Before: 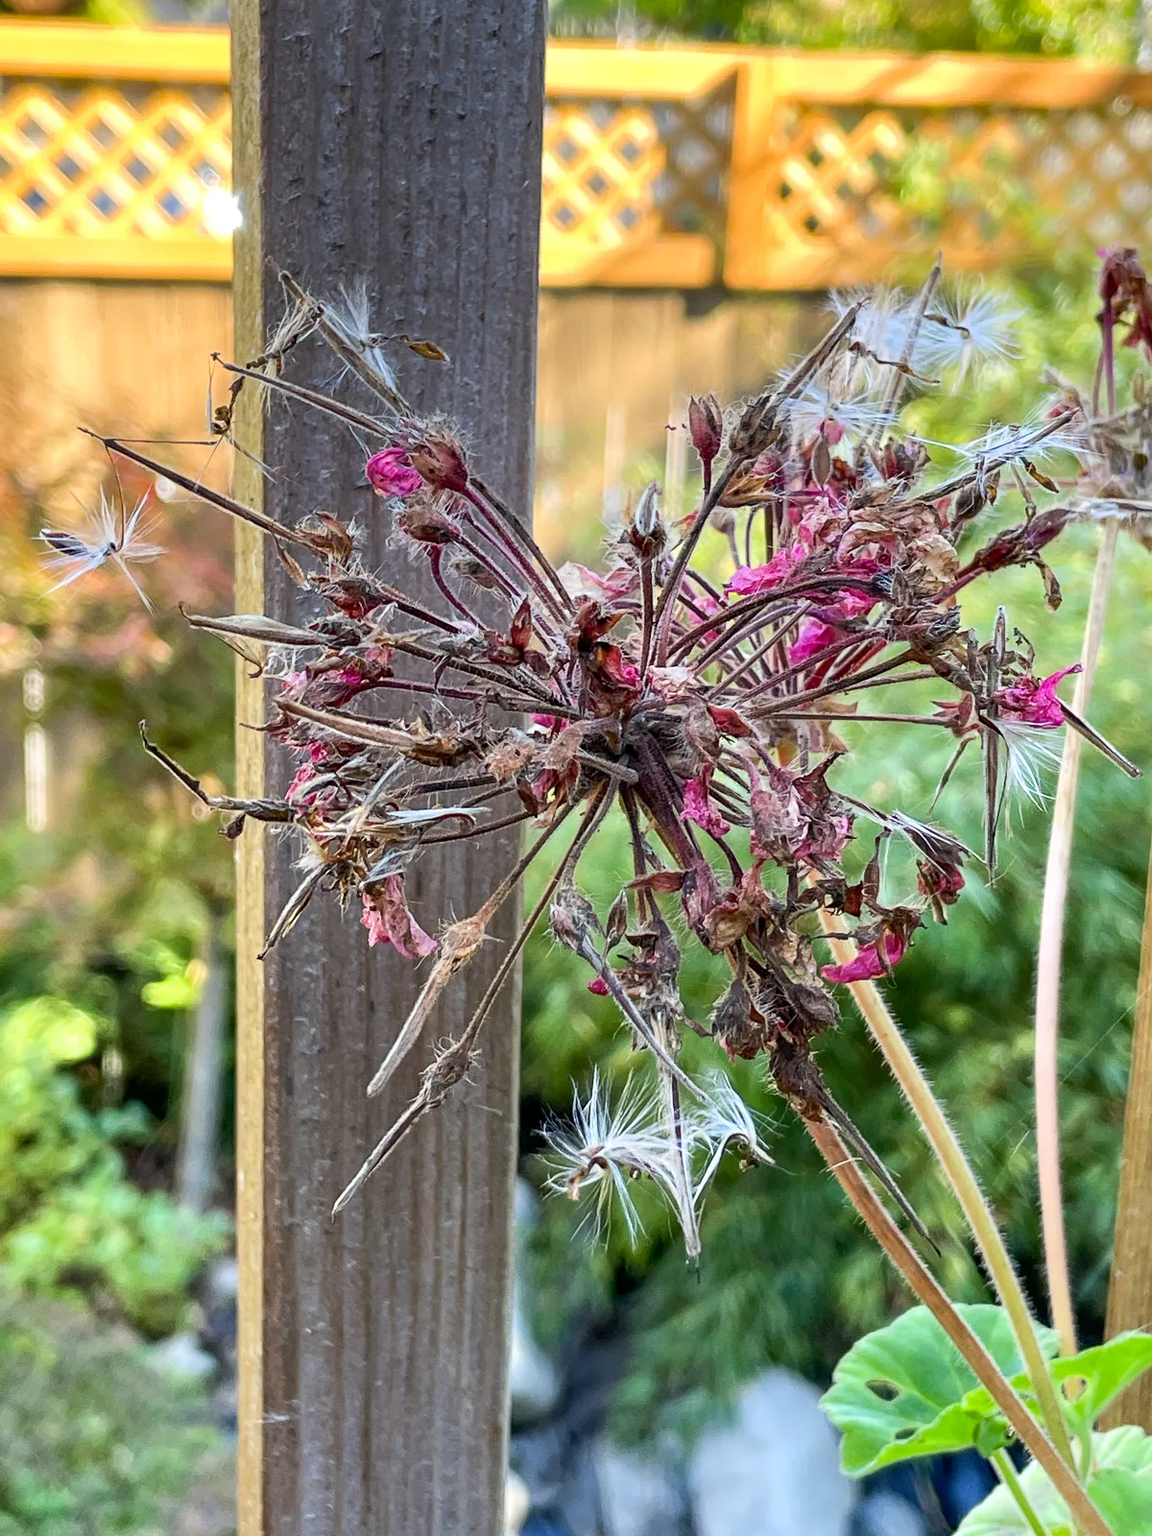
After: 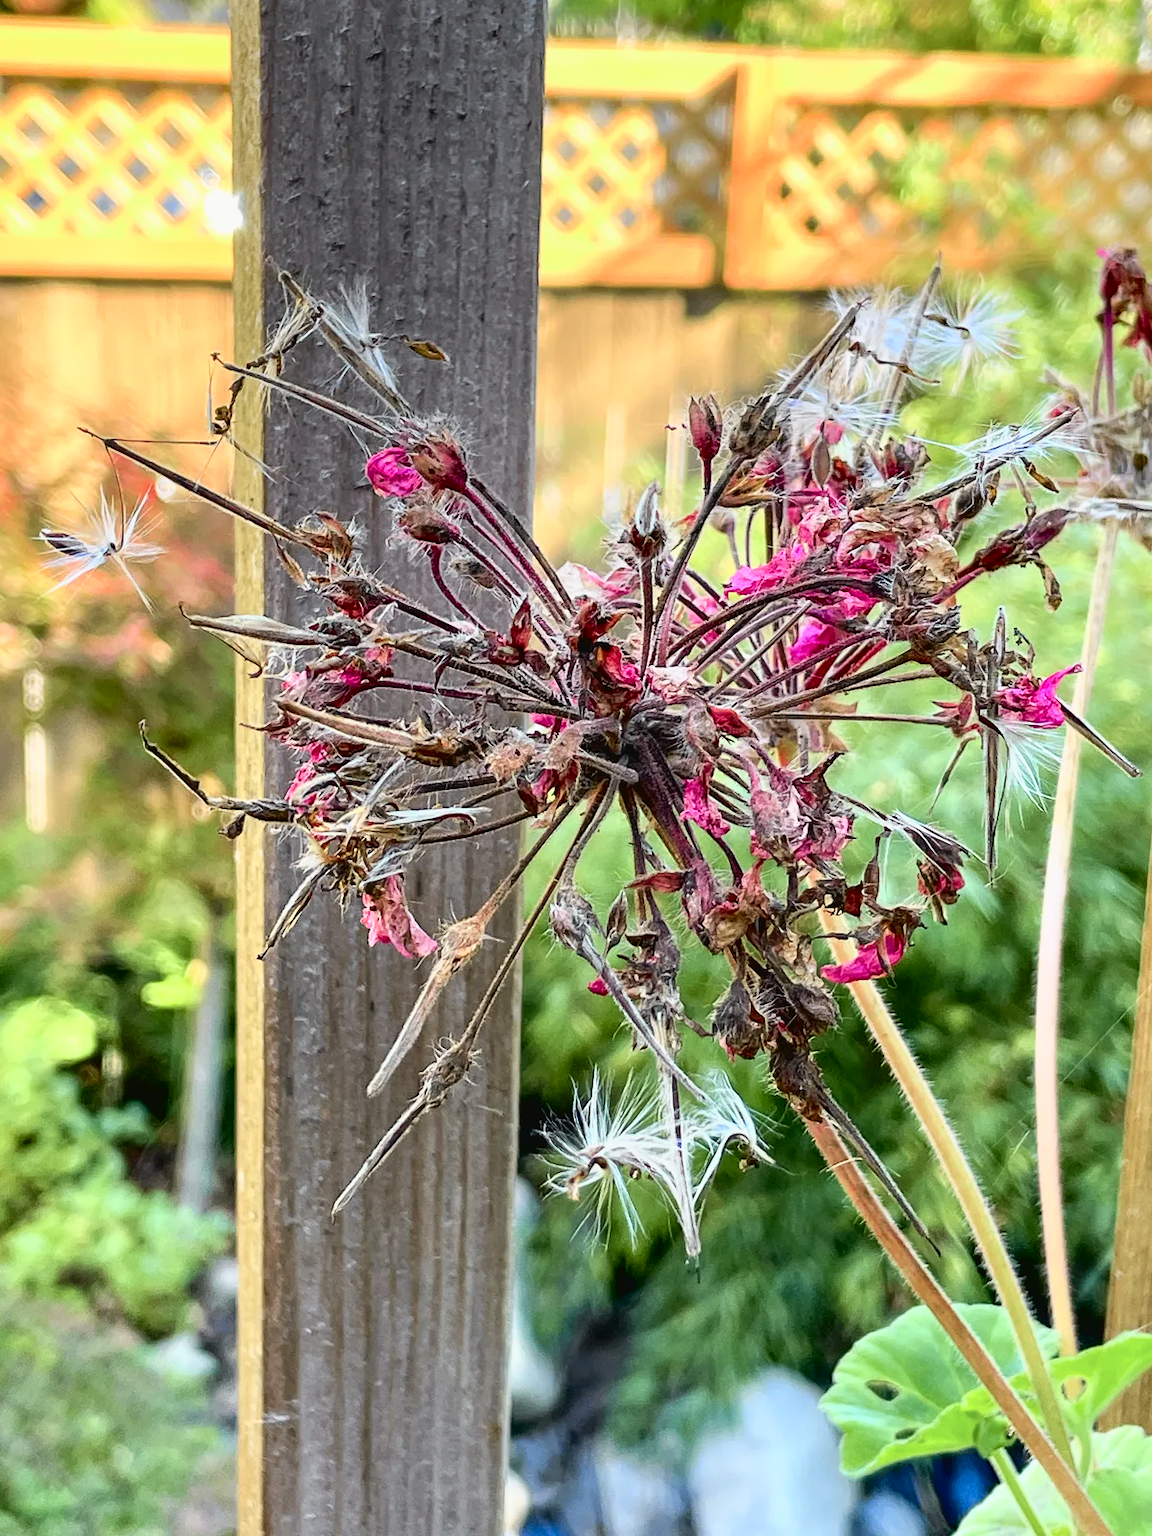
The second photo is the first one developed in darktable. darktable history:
tone curve: curves: ch0 [(0.003, 0.029) (0.037, 0.036) (0.149, 0.117) (0.297, 0.318) (0.422, 0.474) (0.531, 0.6) (0.743, 0.809) (0.889, 0.941) (1, 0.98)]; ch1 [(0, 0) (0.305, 0.325) (0.453, 0.437) (0.482, 0.479) (0.501, 0.5) (0.506, 0.503) (0.564, 0.578) (0.587, 0.625) (0.666, 0.727) (1, 1)]; ch2 [(0, 0) (0.323, 0.277) (0.408, 0.399) (0.45, 0.48) (0.499, 0.502) (0.512, 0.523) (0.57, 0.595) (0.653, 0.671) (0.768, 0.744) (1, 1)], color space Lab, independent channels, preserve colors none
